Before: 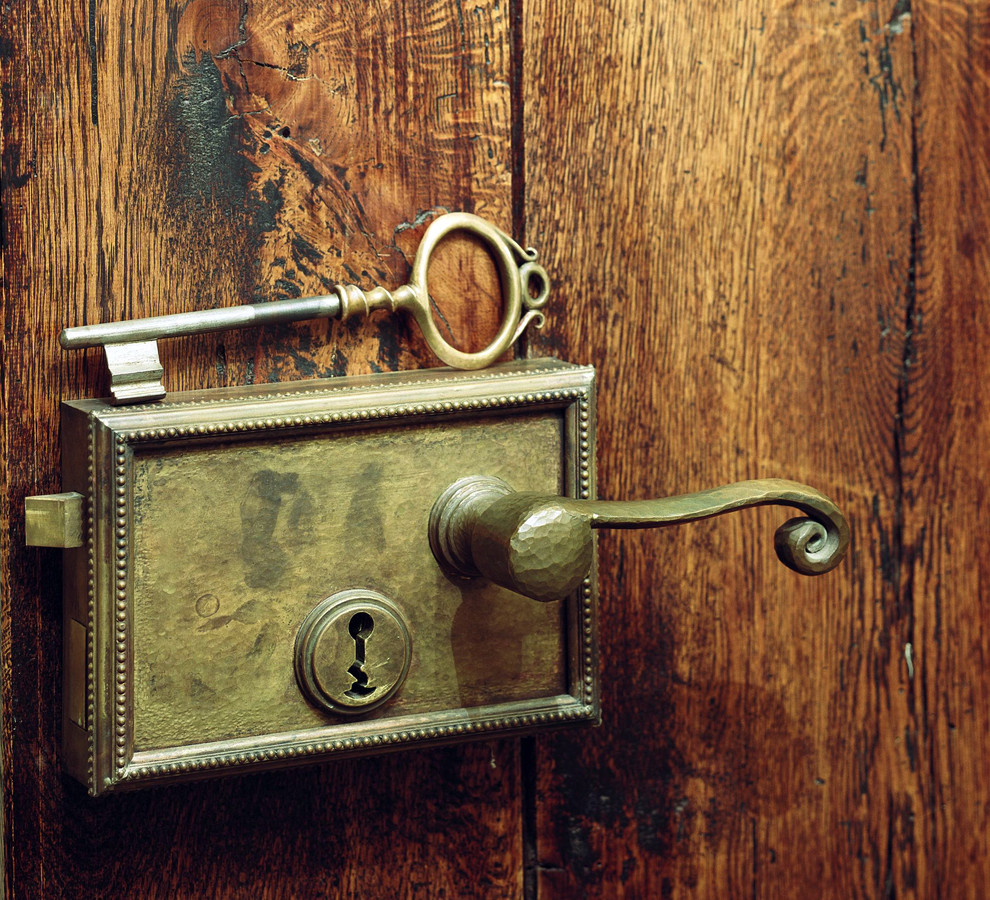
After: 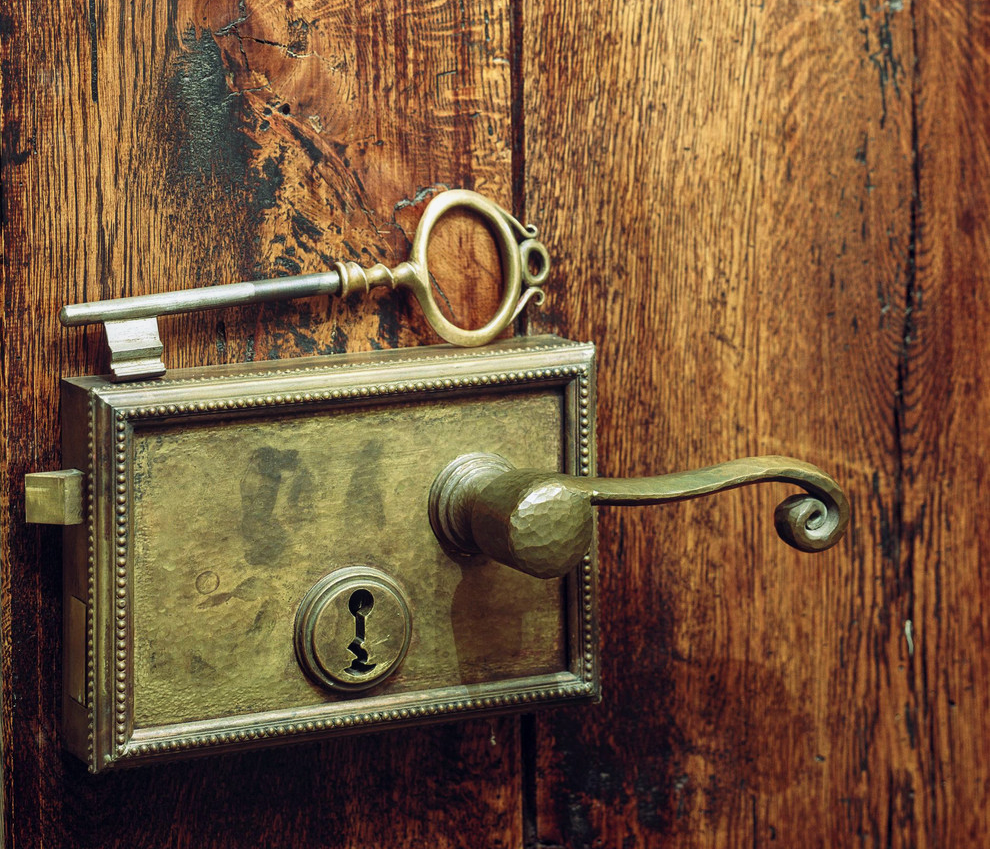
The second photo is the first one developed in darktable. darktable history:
local contrast: detail 110%
crop and rotate: top 2.562%, bottom 3.101%
